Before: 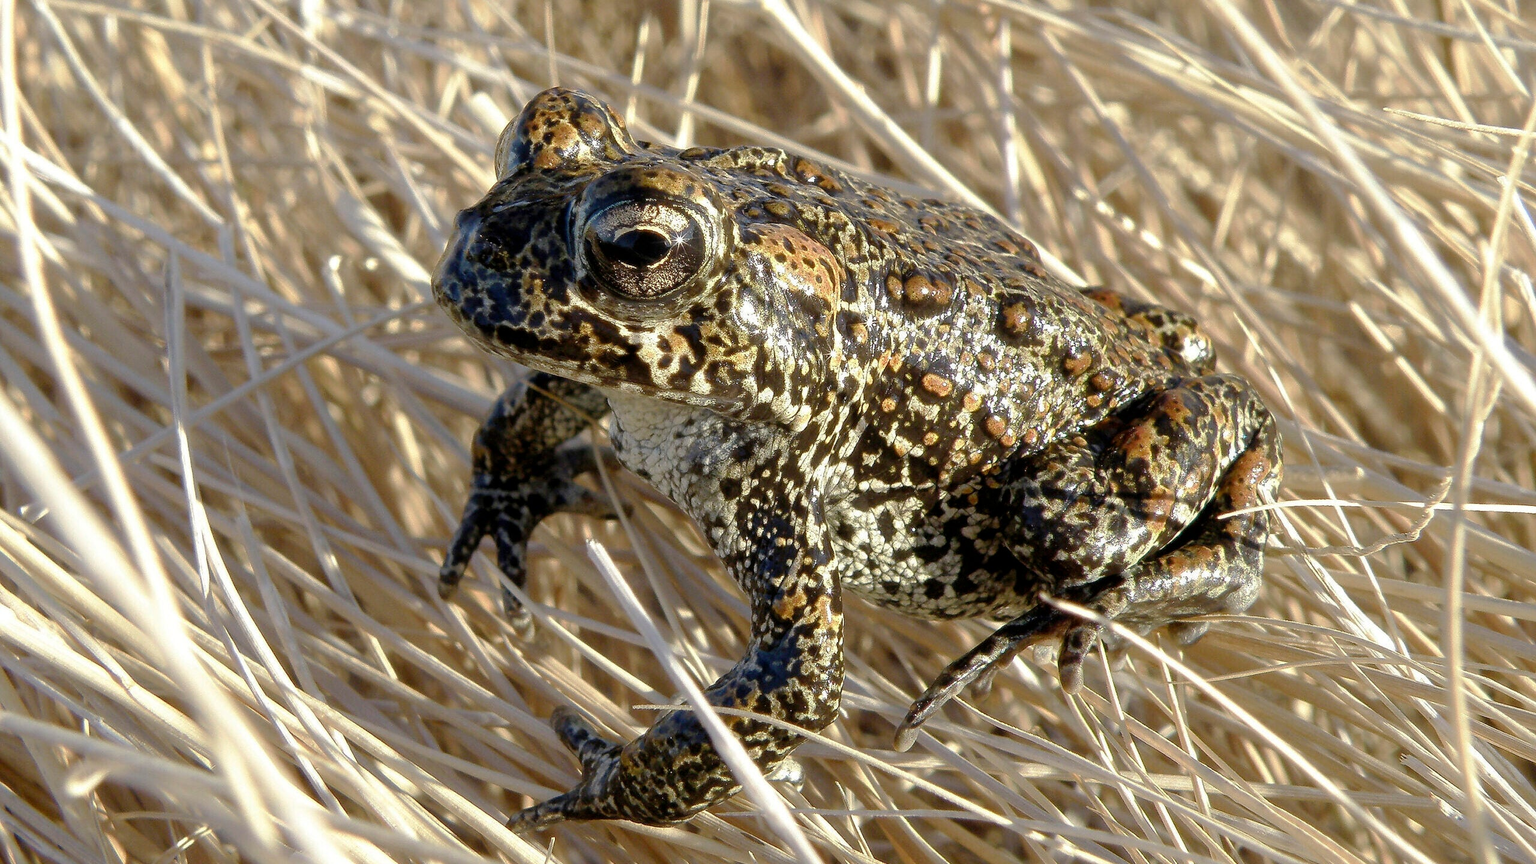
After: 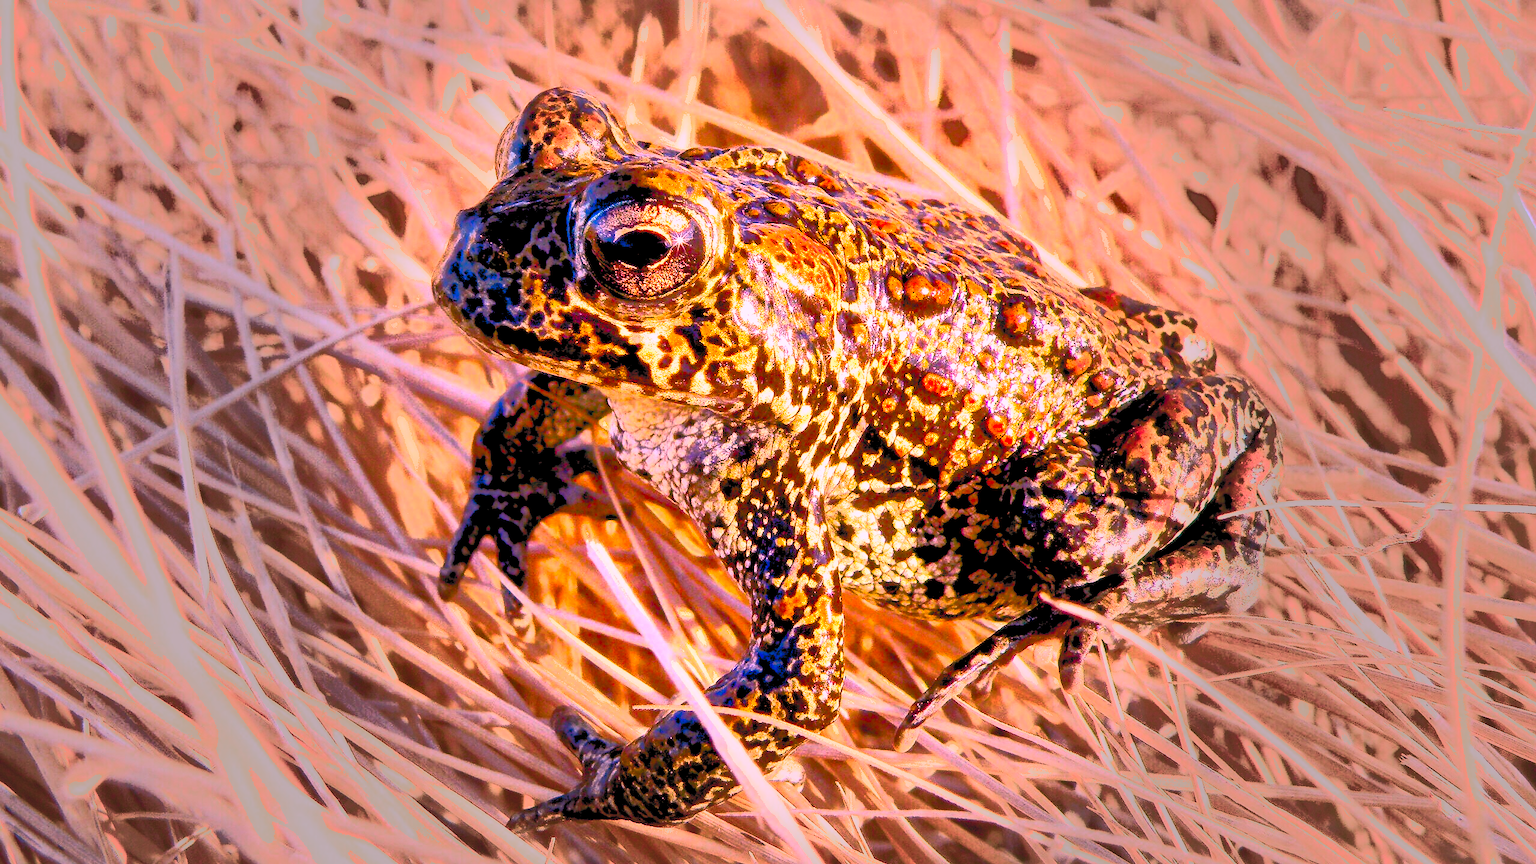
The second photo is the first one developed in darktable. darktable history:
grain: coarseness 14.57 ISO, strength 8.8%
exposure: exposure -0.05 EV
color balance rgb: shadows lift › luminance -21.66%, shadows lift › chroma 6.57%, shadows lift › hue 270°, power › chroma 0.68%, power › hue 60°, highlights gain › luminance 6.08%, highlights gain › chroma 1.33%, highlights gain › hue 90°, global offset › luminance -0.87%, perceptual saturation grading › global saturation 26.86%, perceptual saturation grading › highlights -28.39%, perceptual saturation grading › mid-tones 15.22%, perceptual saturation grading › shadows 33.98%, perceptual brilliance grading › highlights 10%, perceptual brilliance grading › mid-tones 5%
vignetting: fall-off start 31.28%, fall-off radius 34.64%, brightness -0.575
shadows and highlights: shadows 60, highlights -60
white balance: red 1.188, blue 1.11
contrast brightness saturation: contrast 1, brightness 1, saturation 1
